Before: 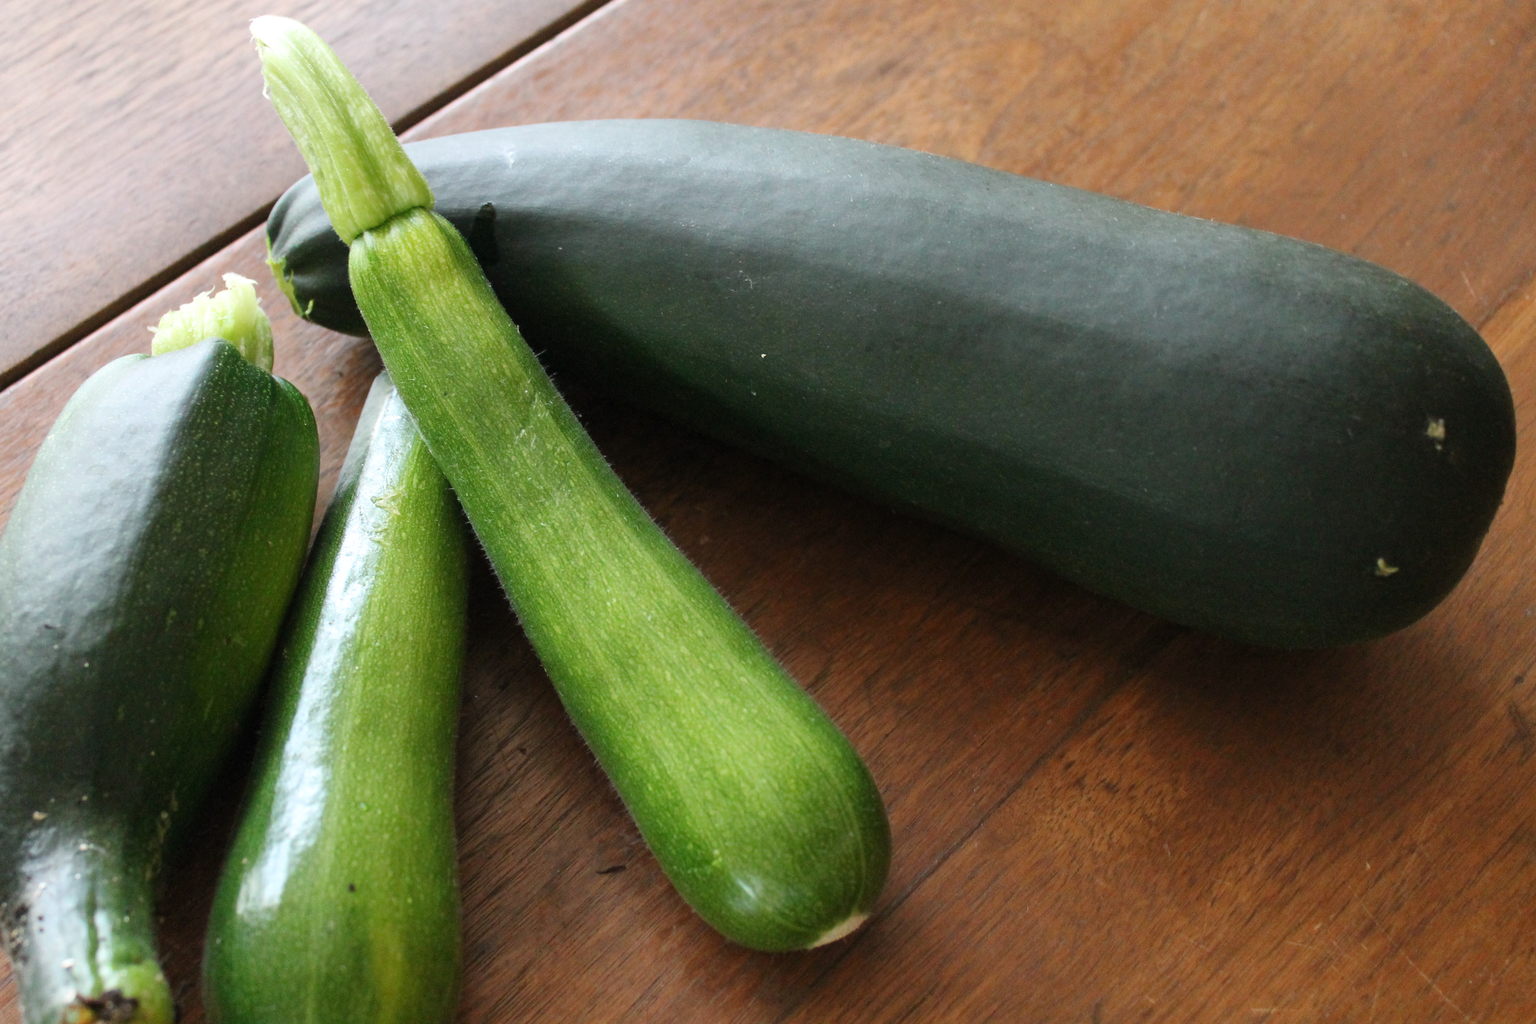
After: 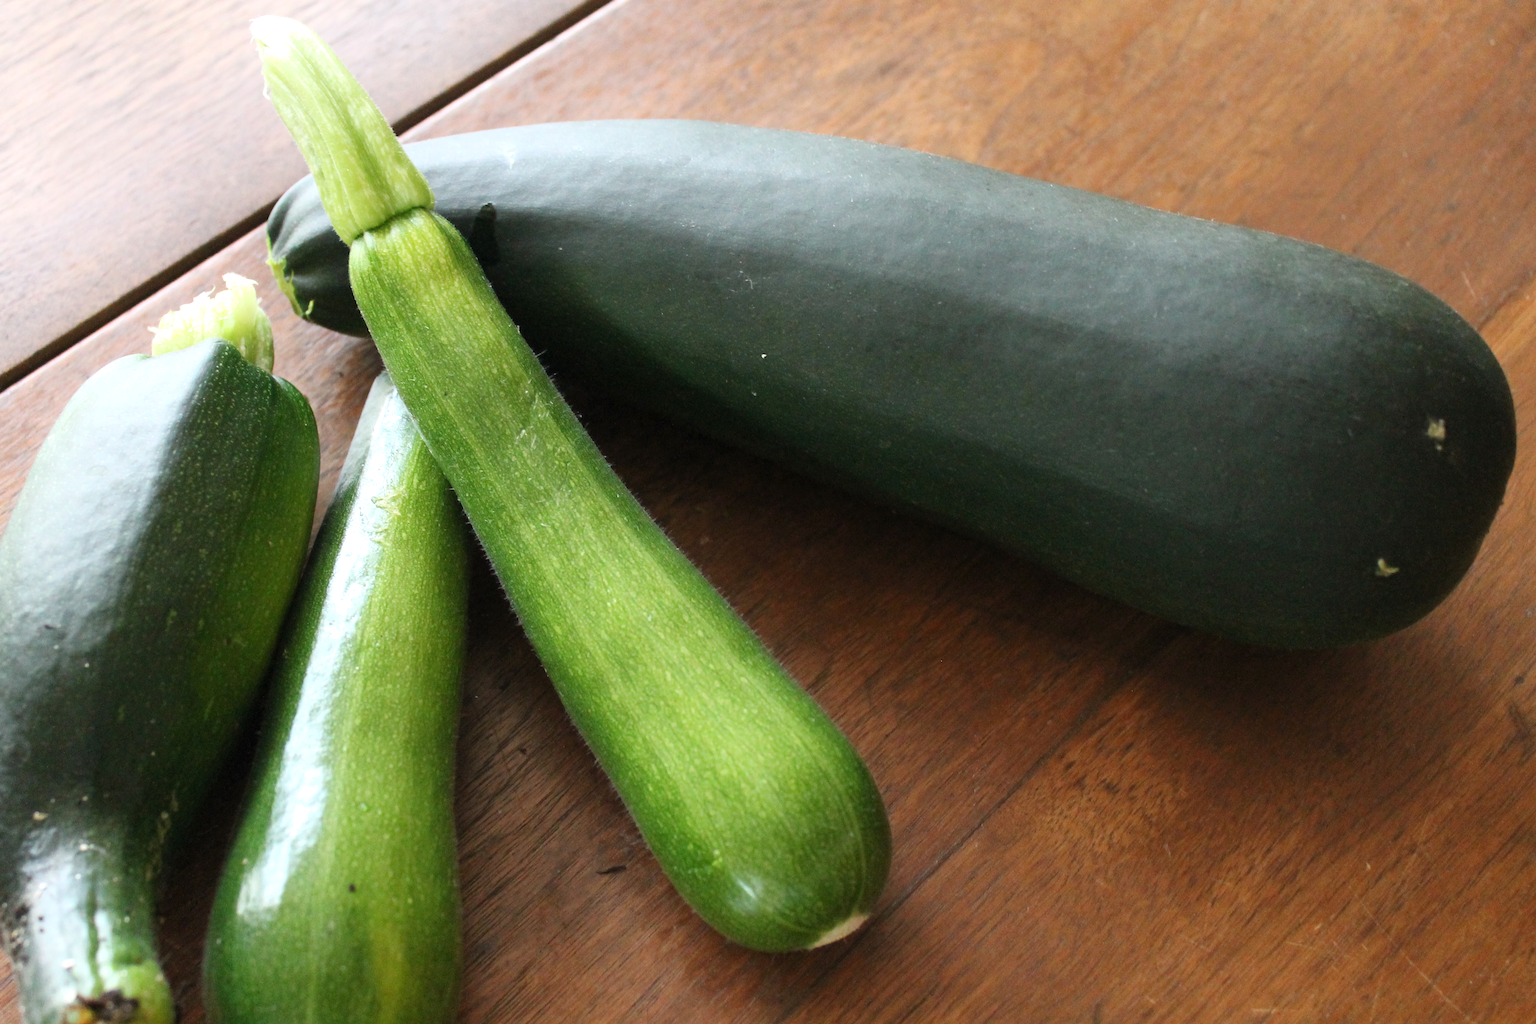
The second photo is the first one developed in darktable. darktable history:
exposure: exposure 0.203 EV, compensate highlight preservation false
shadows and highlights: shadows 0.075, highlights 38.43
